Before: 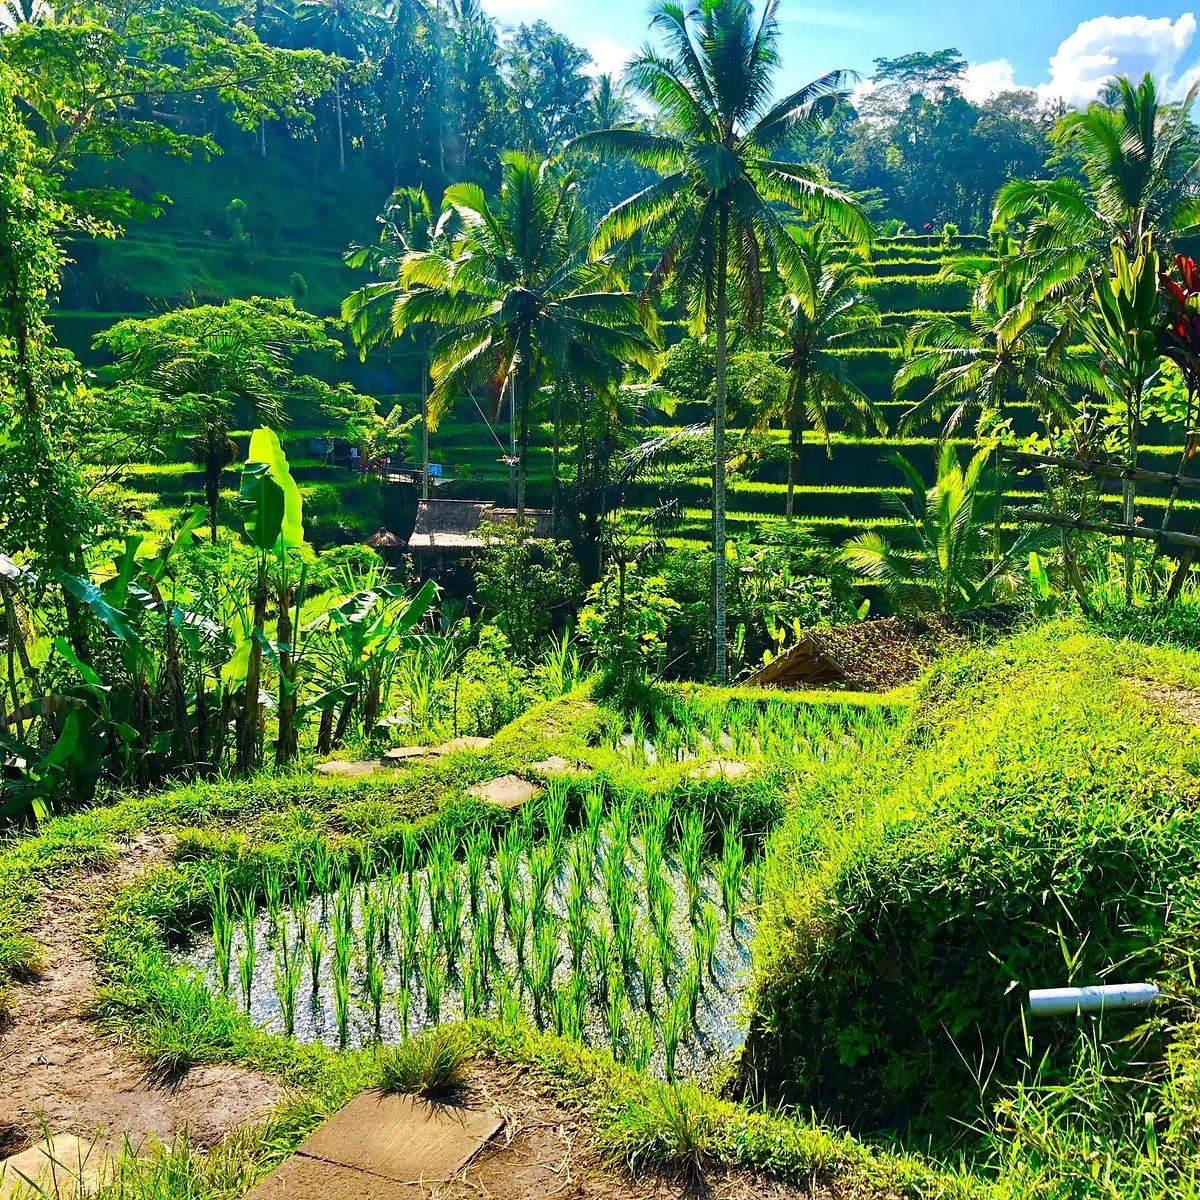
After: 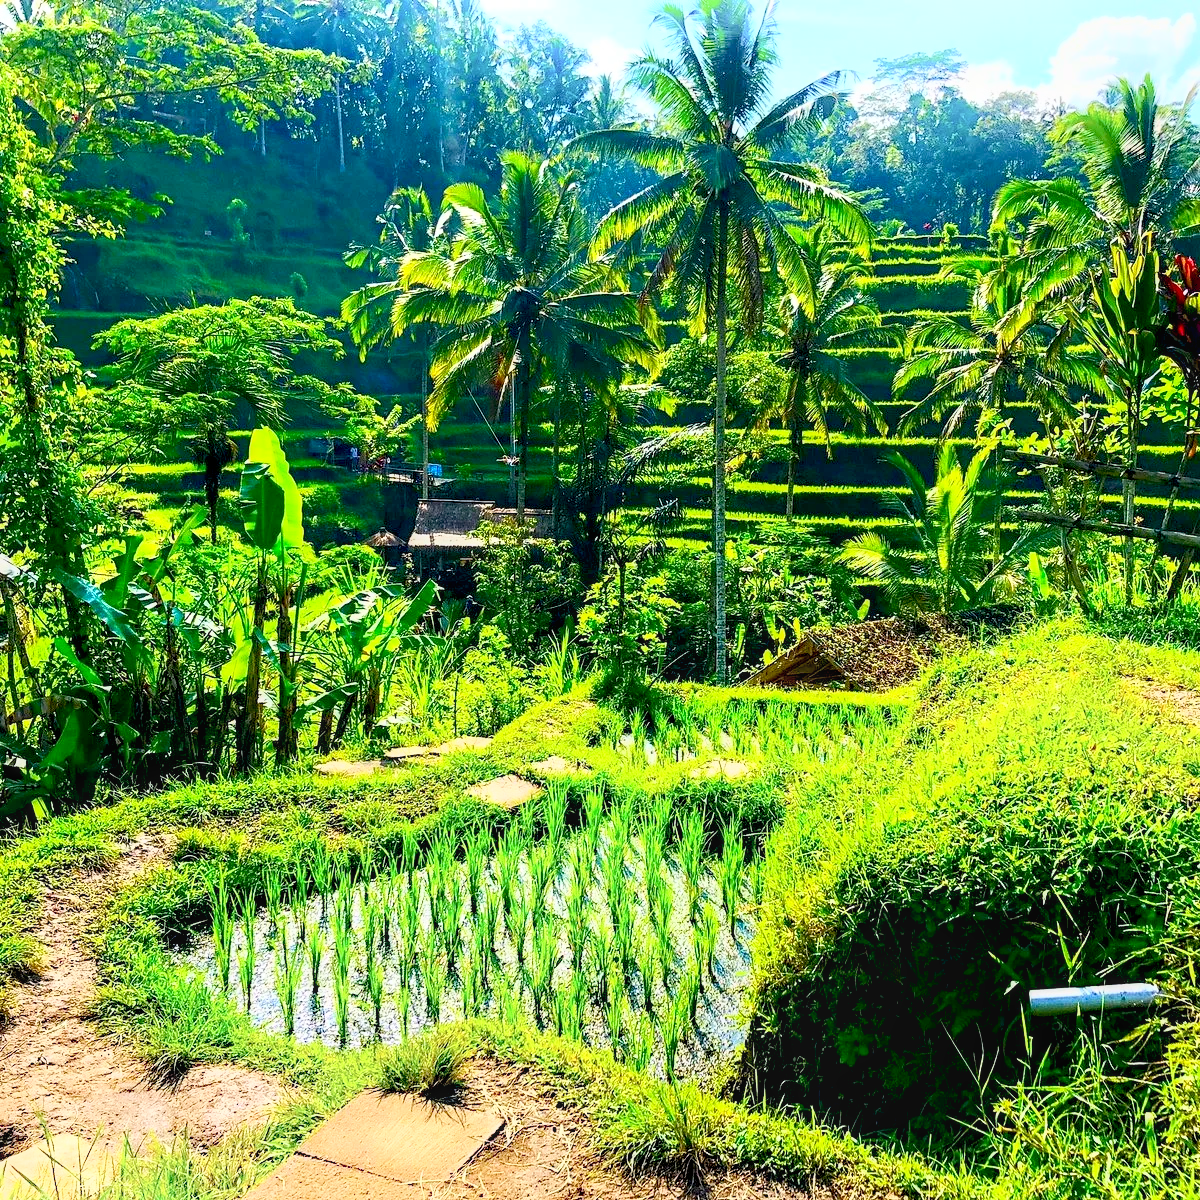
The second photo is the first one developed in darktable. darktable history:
exposure: black level correction 0.009, exposure 0.014 EV, compensate highlight preservation false
local contrast: on, module defaults
base curve: curves: ch0 [(0, 0) (0.557, 0.834) (1, 1)]
shadows and highlights: shadows -90, highlights 90, soften with gaussian
